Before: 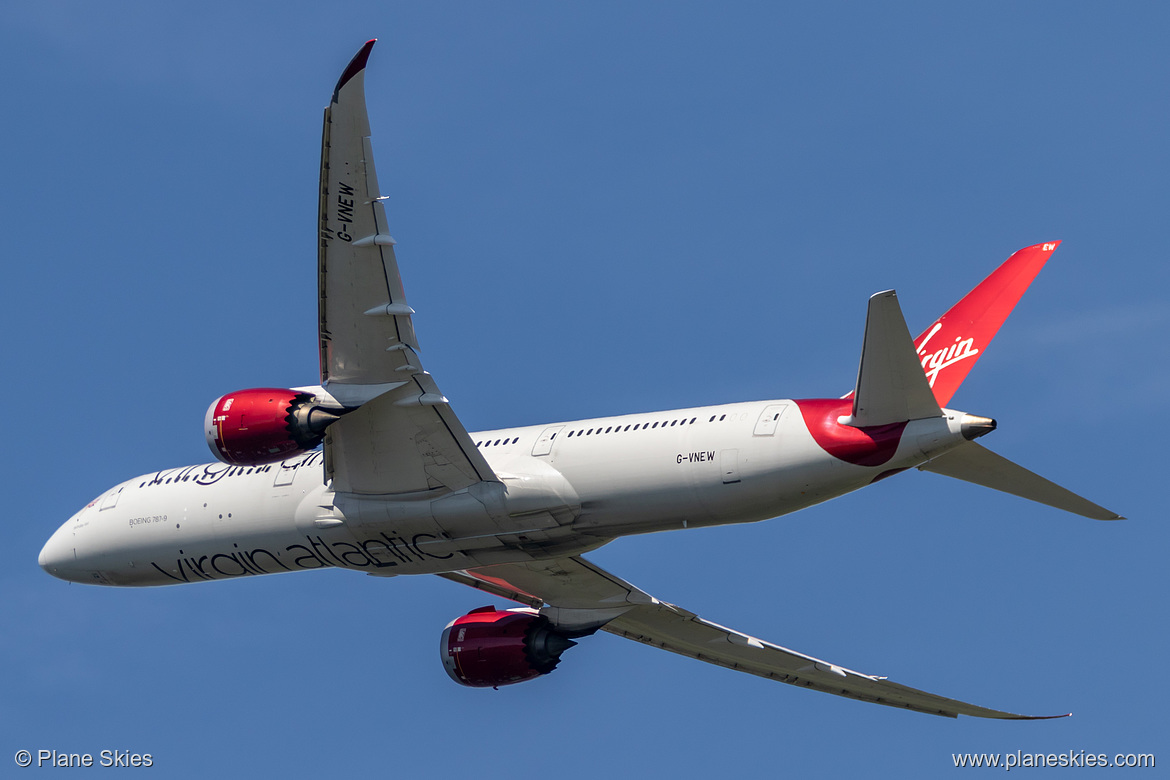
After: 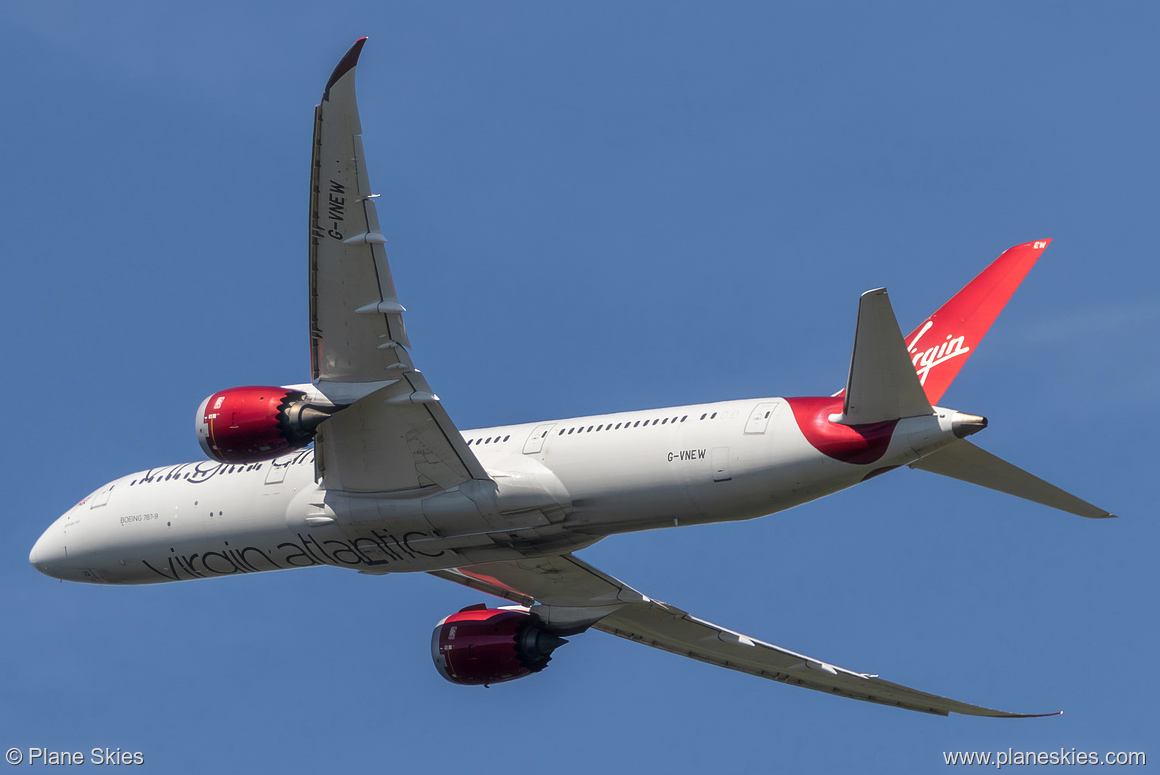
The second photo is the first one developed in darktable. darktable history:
crop and rotate: left 0.825%, top 0.299%, bottom 0.284%
haze removal: strength -0.101, adaptive false
